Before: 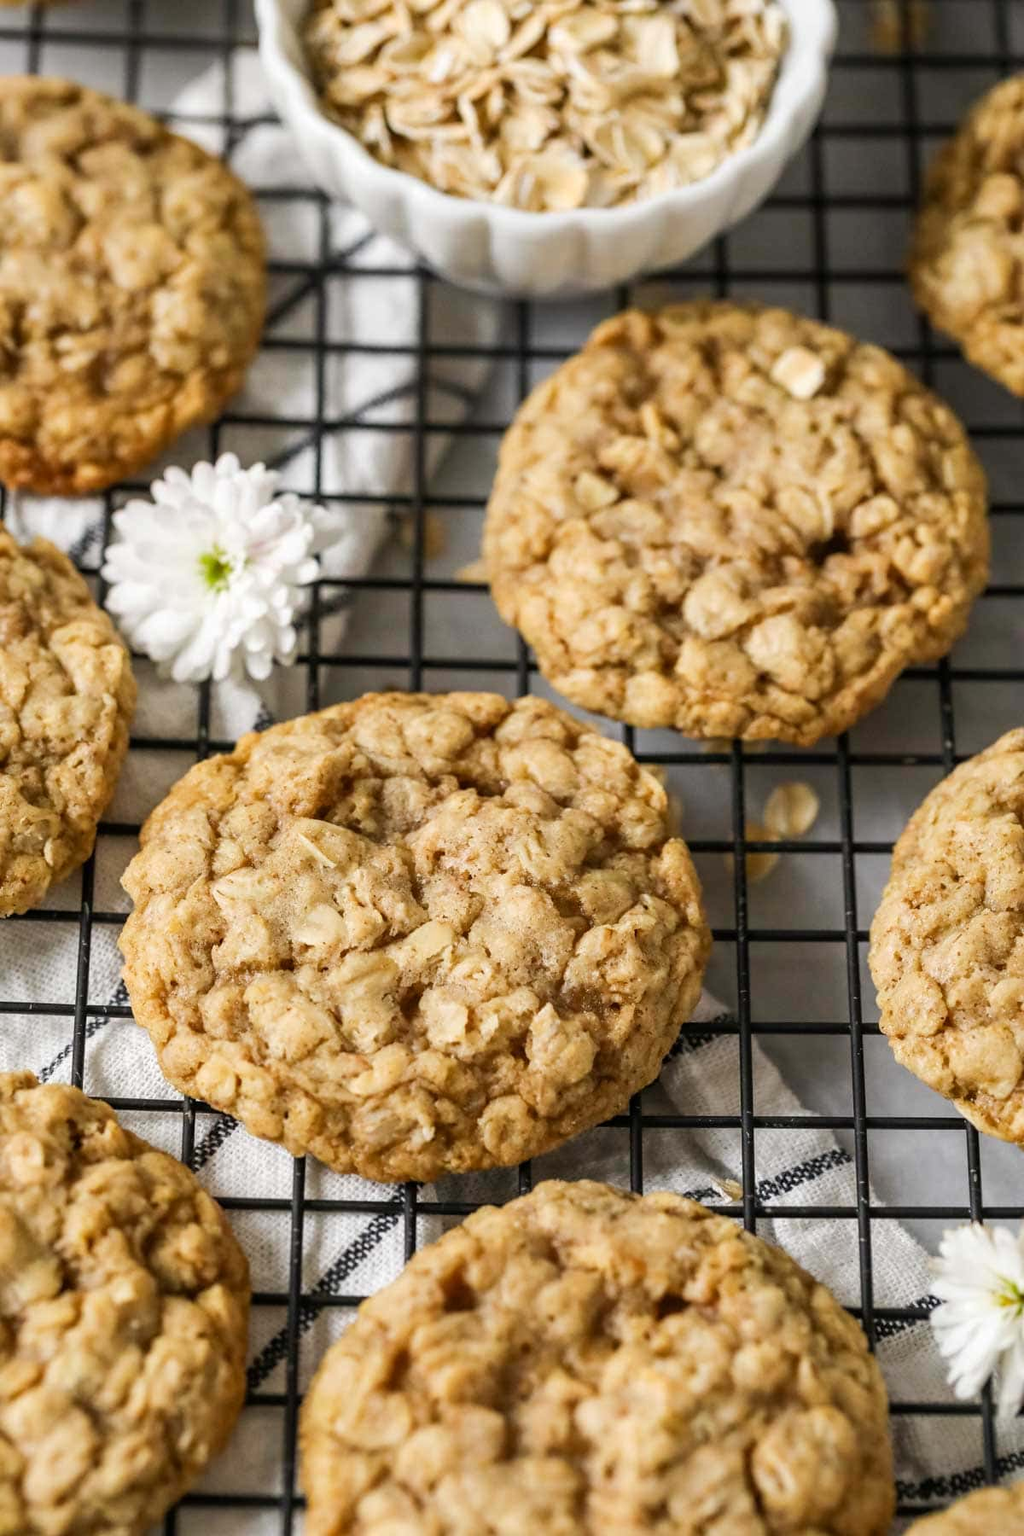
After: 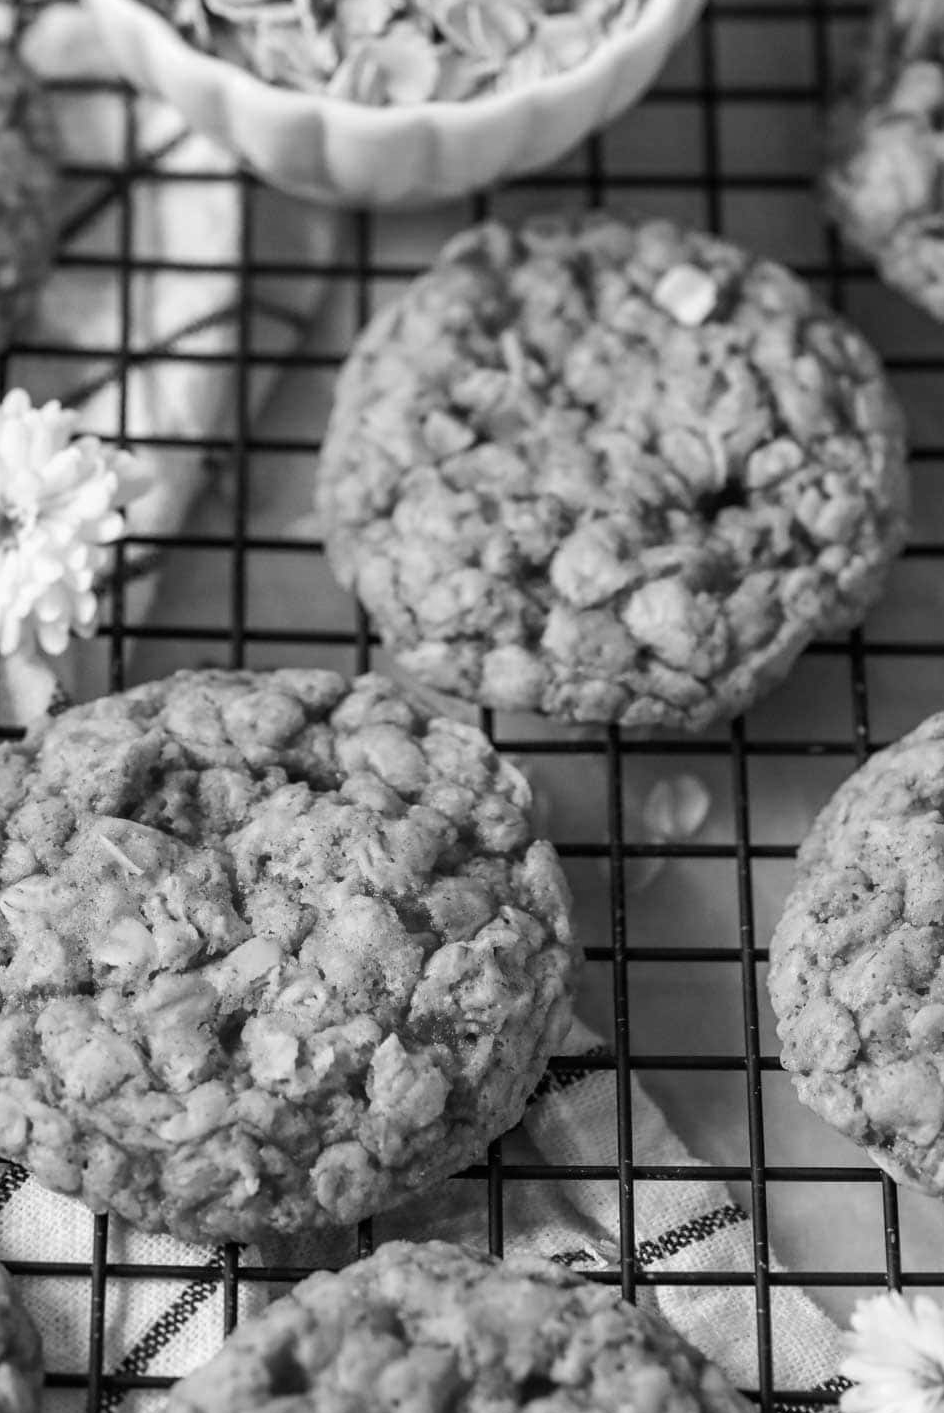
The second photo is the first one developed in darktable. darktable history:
crop and rotate: left 20.845%, top 7.93%, right 0.489%, bottom 13.531%
color calibration: output gray [0.25, 0.35, 0.4, 0], illuminant as shot in camera, x 0.358, y 0.373, temperature 4628.91 K
tone equalizer: on, module defaults
